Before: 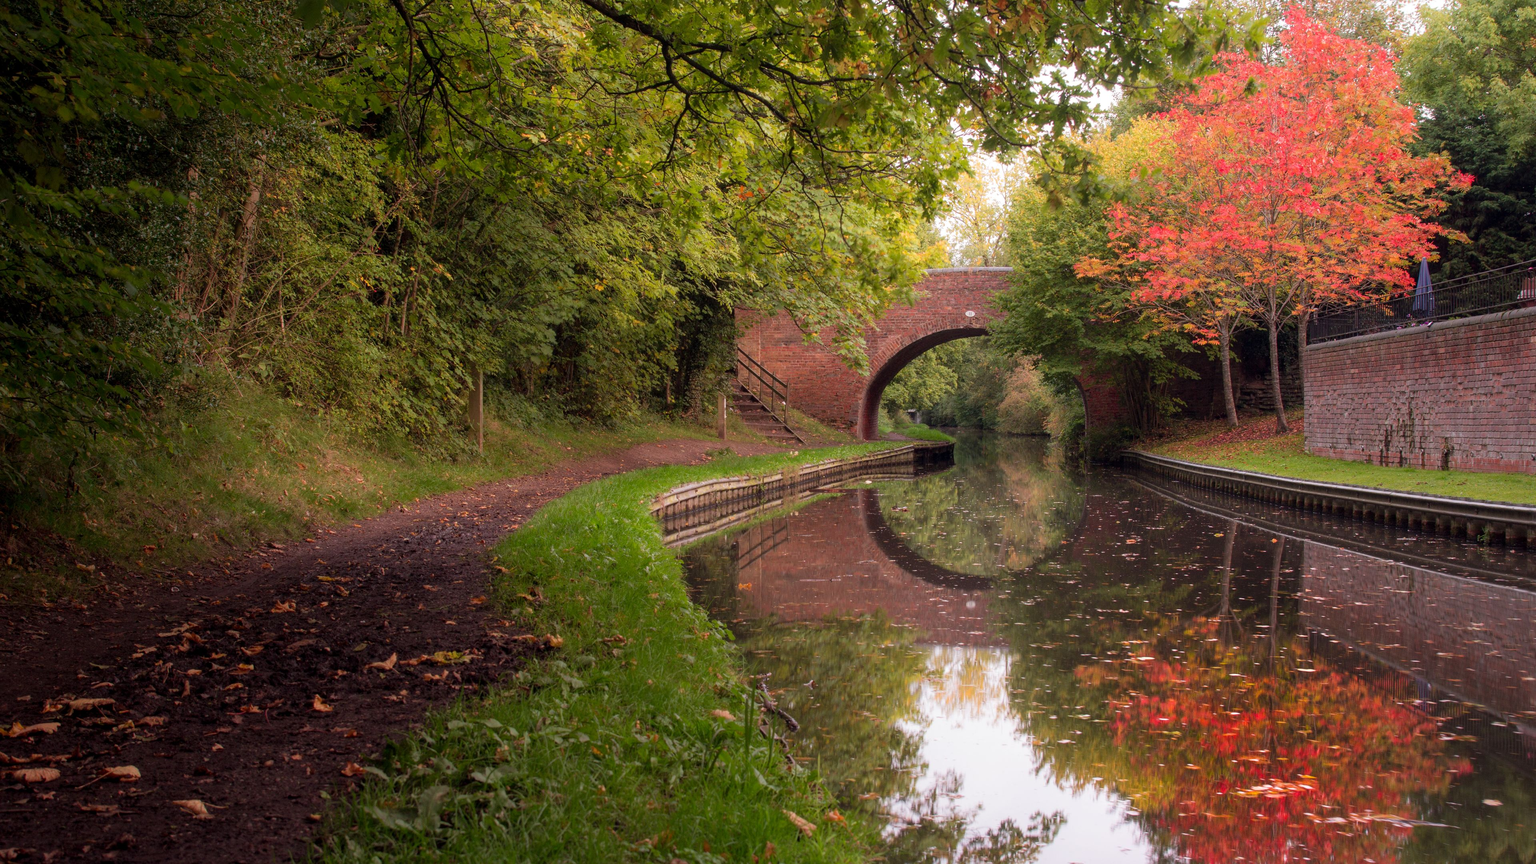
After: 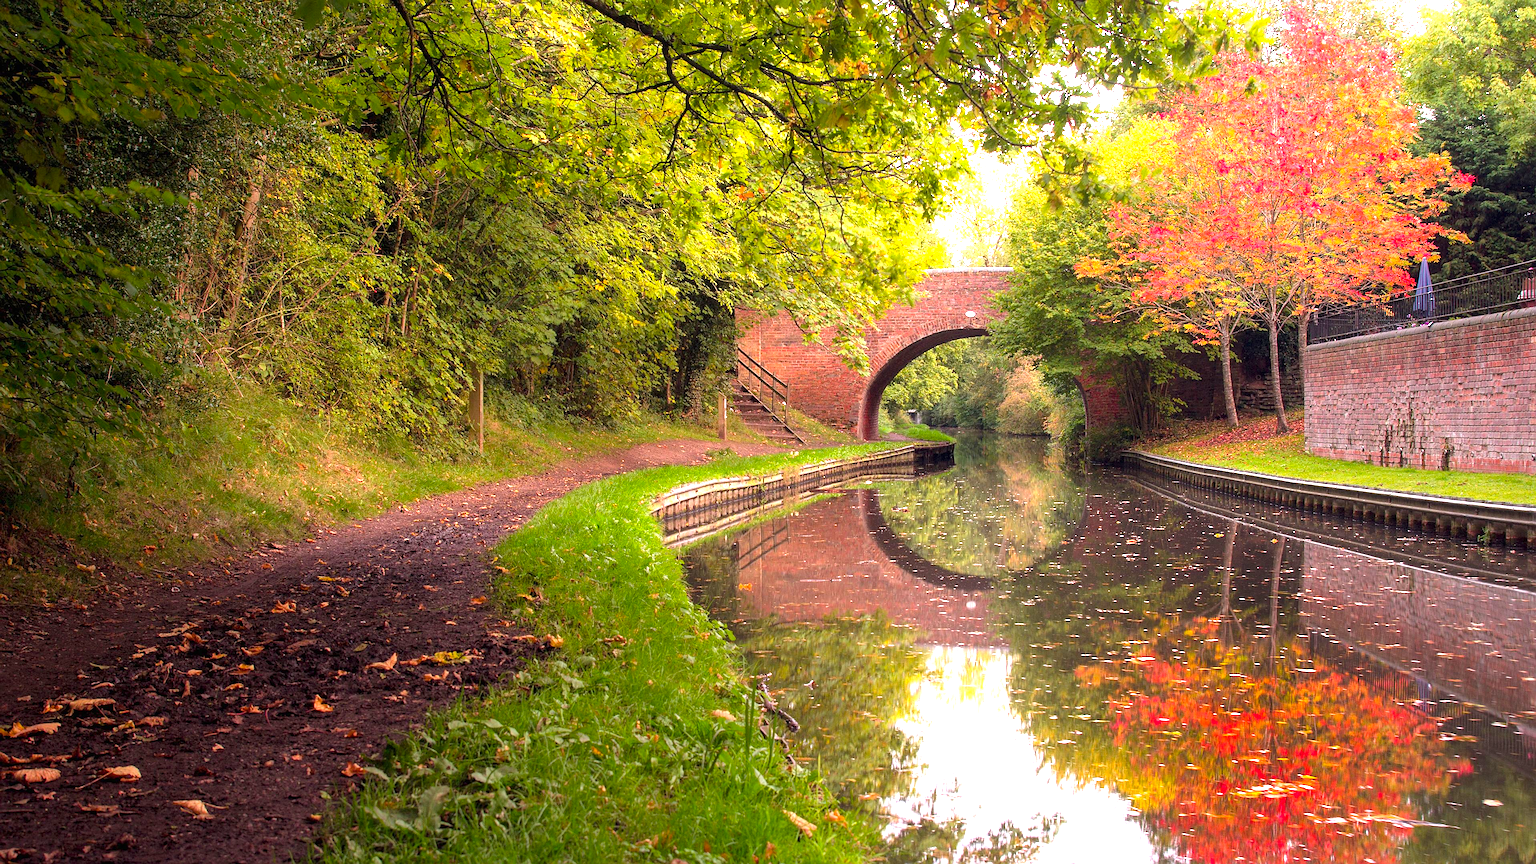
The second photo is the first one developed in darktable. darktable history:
color balance rgb: perceptual saturation grading › global saturation 19.406%
sharpen: on, module defaults
exposure: black level correction 0, exposure 1.366 EV, compensate highlight preservation false
